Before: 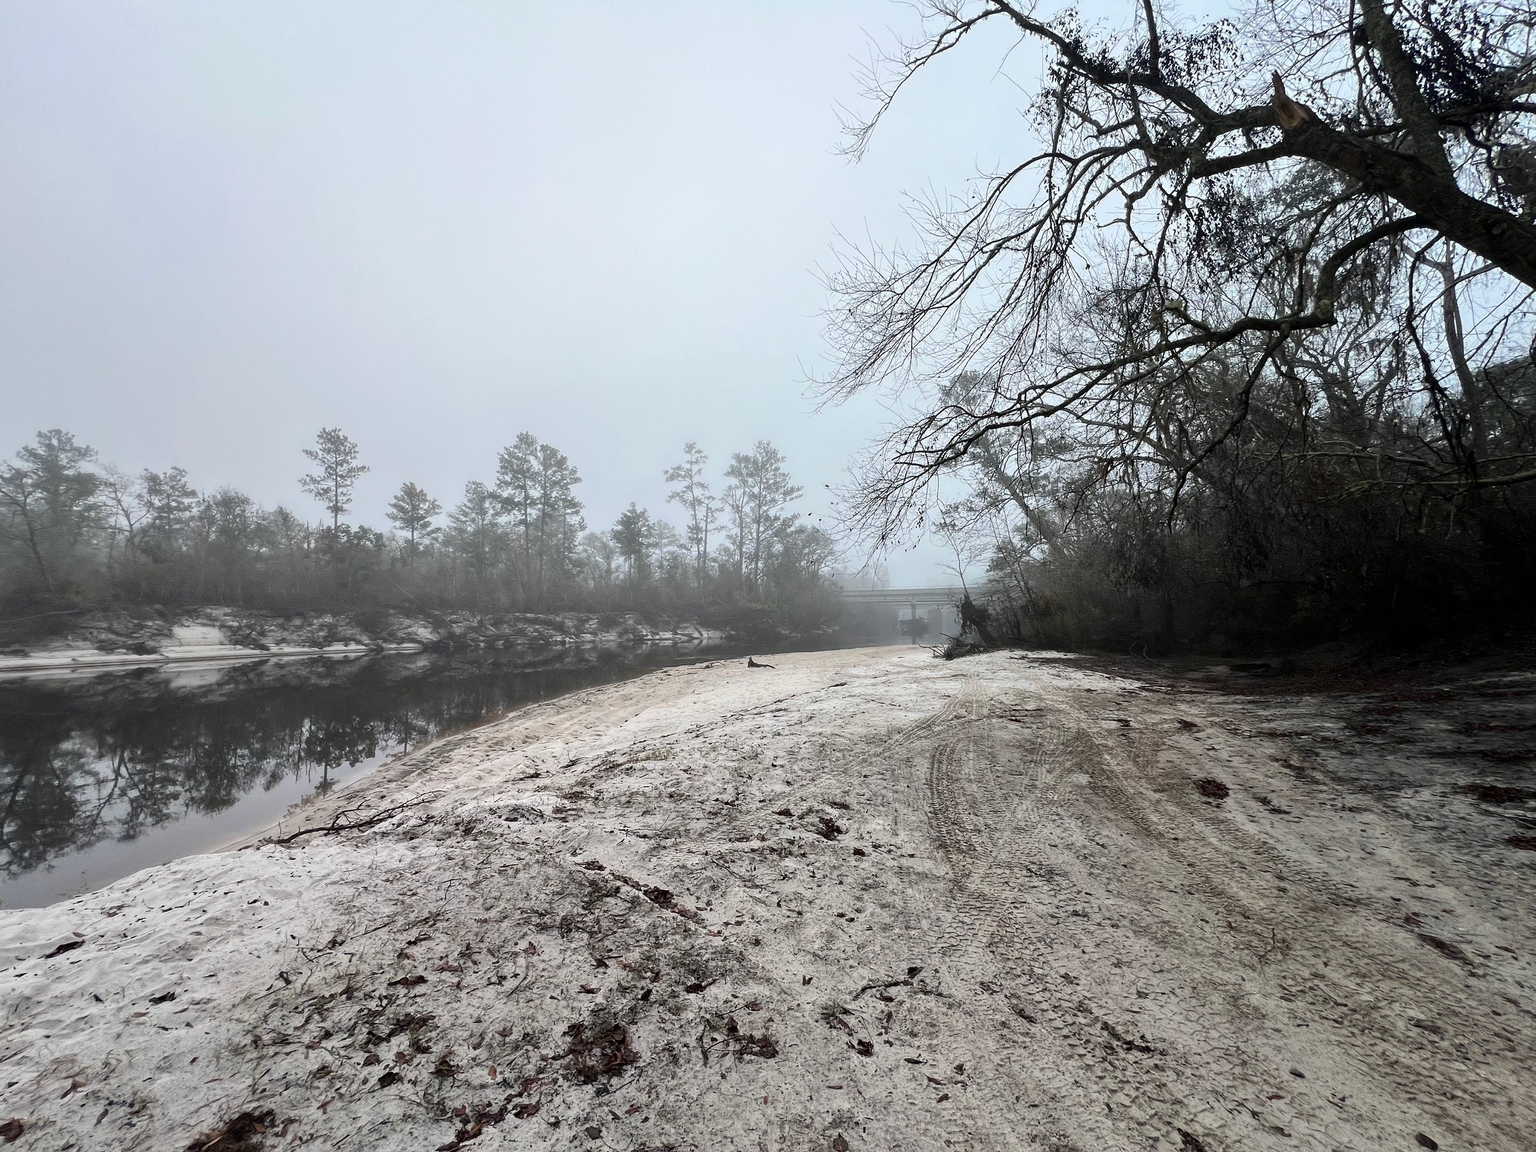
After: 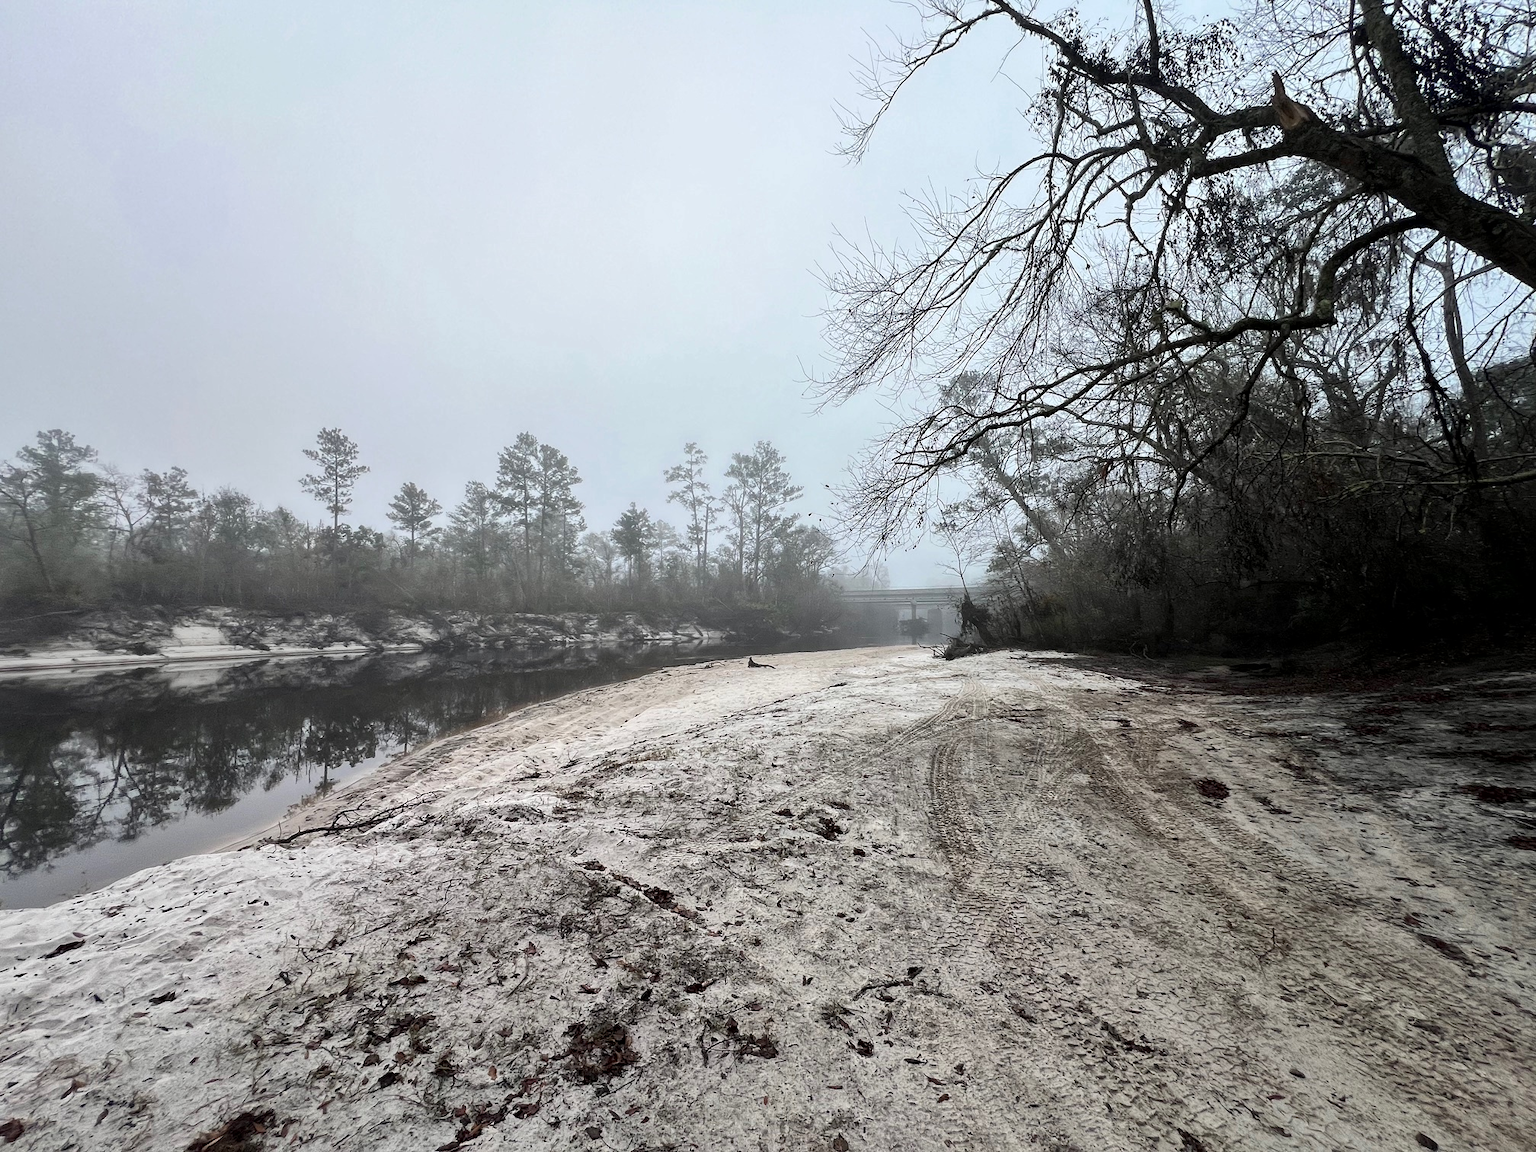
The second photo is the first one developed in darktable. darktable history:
local contrast: mode bilateral grid, contrast 19, coarseness 50, detail 129%, midtone range 0.2
